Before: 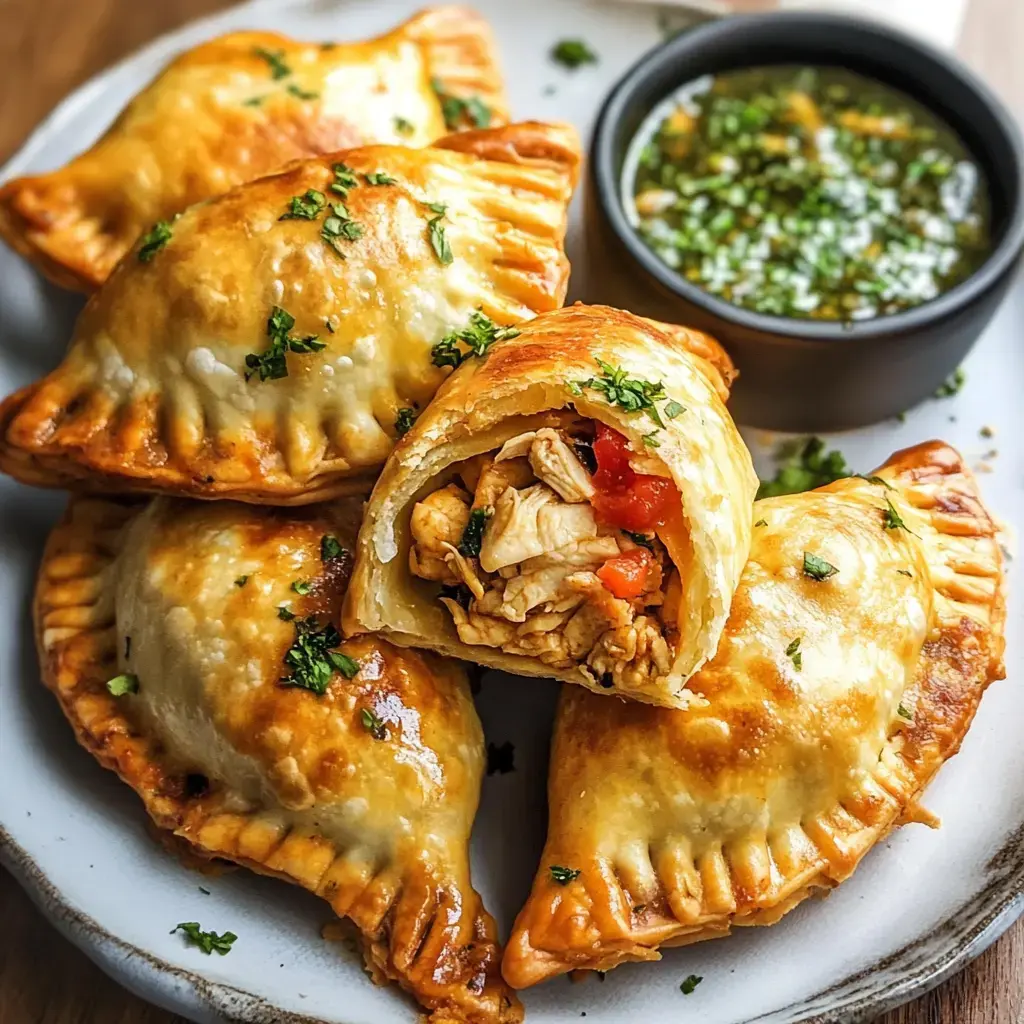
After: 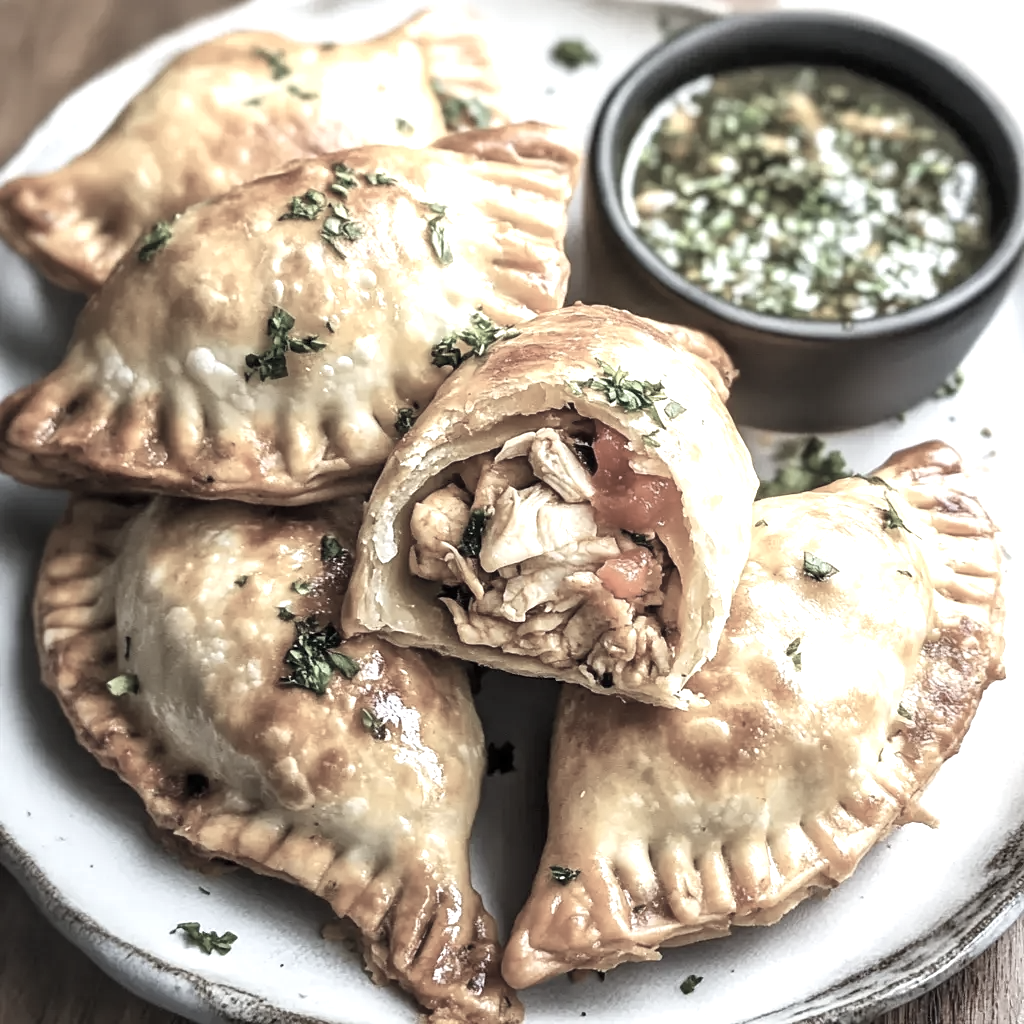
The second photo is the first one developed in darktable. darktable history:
color zones: curves: ch1 [(0, 0.153) (0.143, 0.15) (0.286, 0.151) (0.429, 0.152) (0.571, 0.152) (0.714, 0.151) (0.857, 0.151) (1, 0.153)]
exposure: exposure 0.723 EV, compensate exposure bias true, compensate highlight preservation false
